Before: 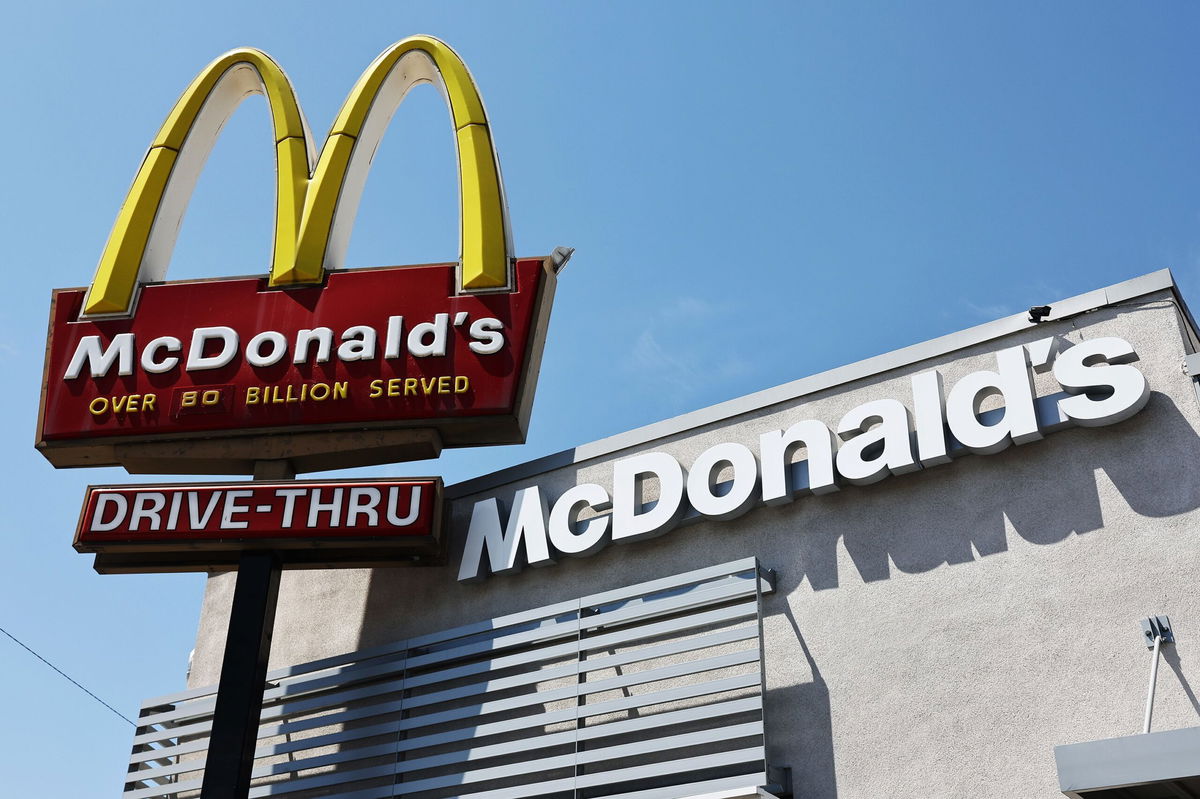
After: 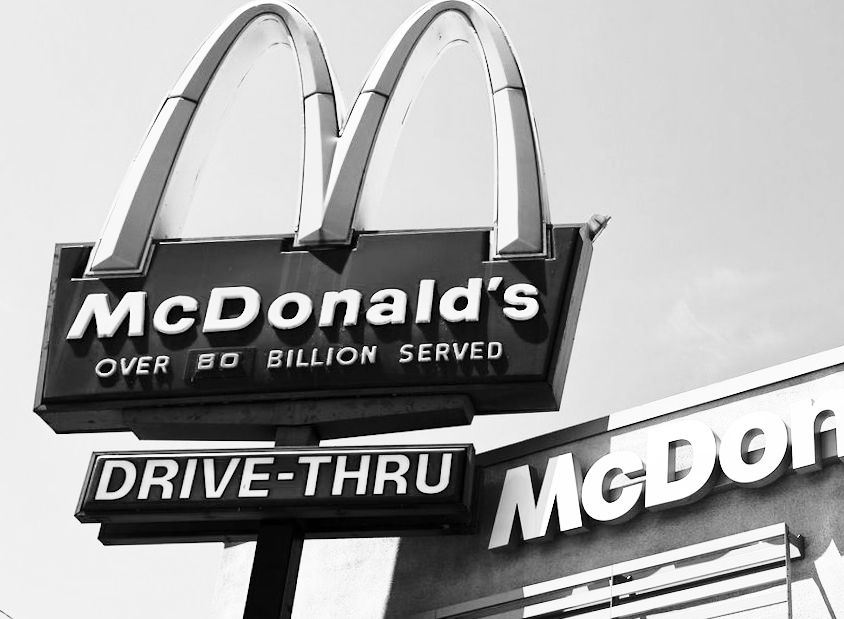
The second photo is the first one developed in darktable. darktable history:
color correction: highlights a* -5.94, highlights b* 9.48, shadows a* 10.12, shadows b* 23.94
monochrome: a -6.99, b 35.61, size 1.4
local contrast: mode bilateral grid, contrast 20, coarseness 50, detail 120%, midtone range 0.2
rotate and perspective: rotation 0.679°, lens shift (horizontal) 0.136, crop left 0.009, crop right 0.991, crop top 0.078, crop bottom 0.95
base curve: curves: ch0 [(0, 0) (0.026, 0.03) (0.109, 0.232) (0.351, 0.748) (0.669, 0.968) (1, 1)], preserve colors none
crop: right 28.885%, bottom 16.626%
